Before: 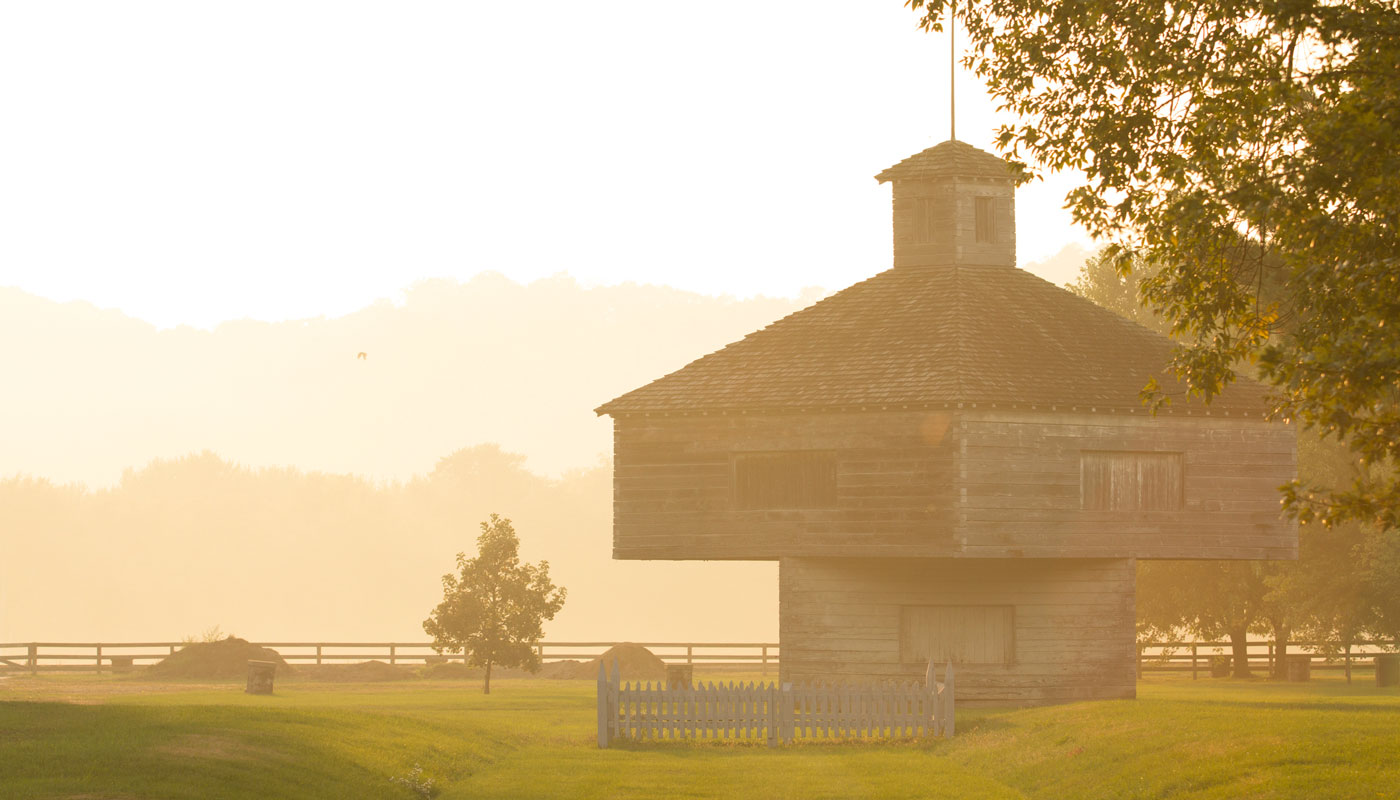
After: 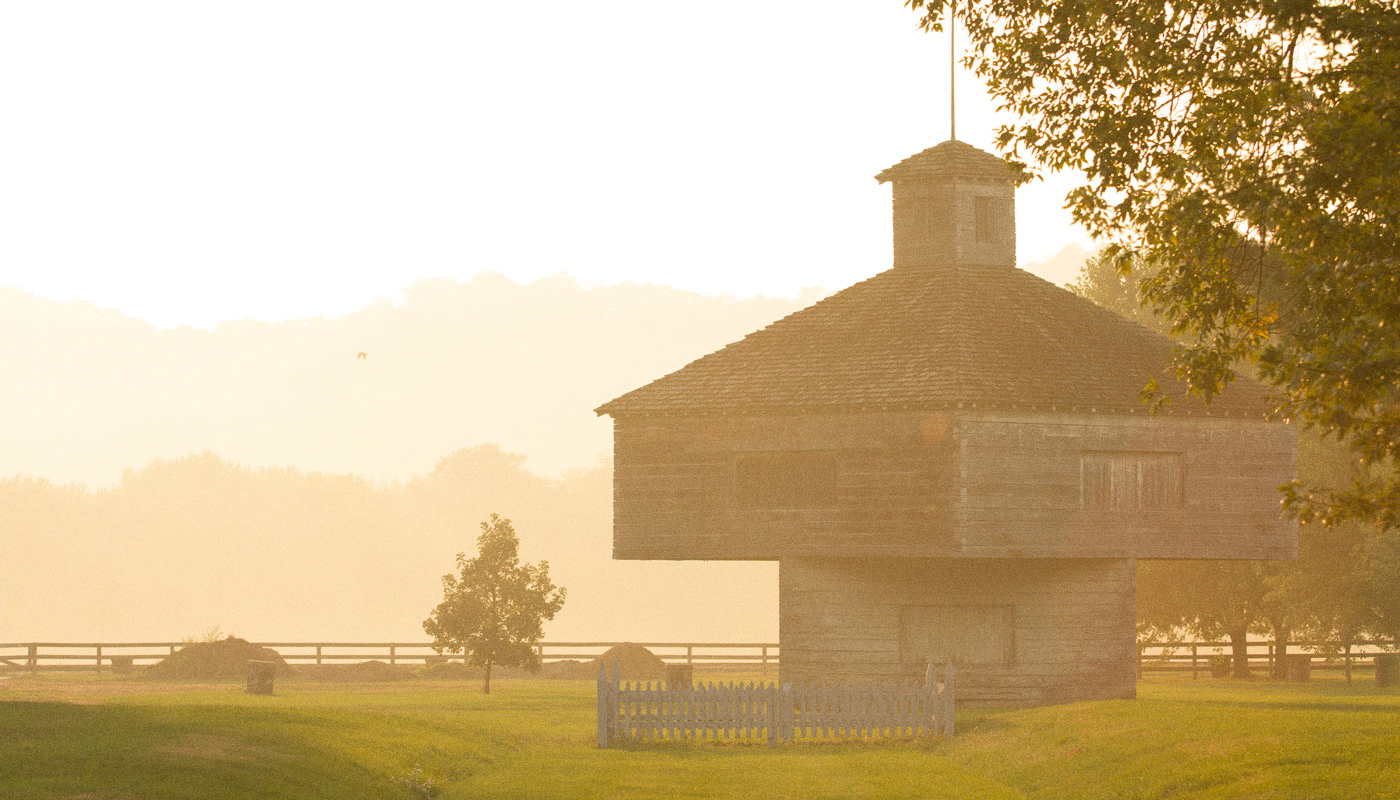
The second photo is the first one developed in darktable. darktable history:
grain: coarseness 0.09 ISO
exposure: black level correction 0, compensate exposure bias true, compensate highlight preservation false
